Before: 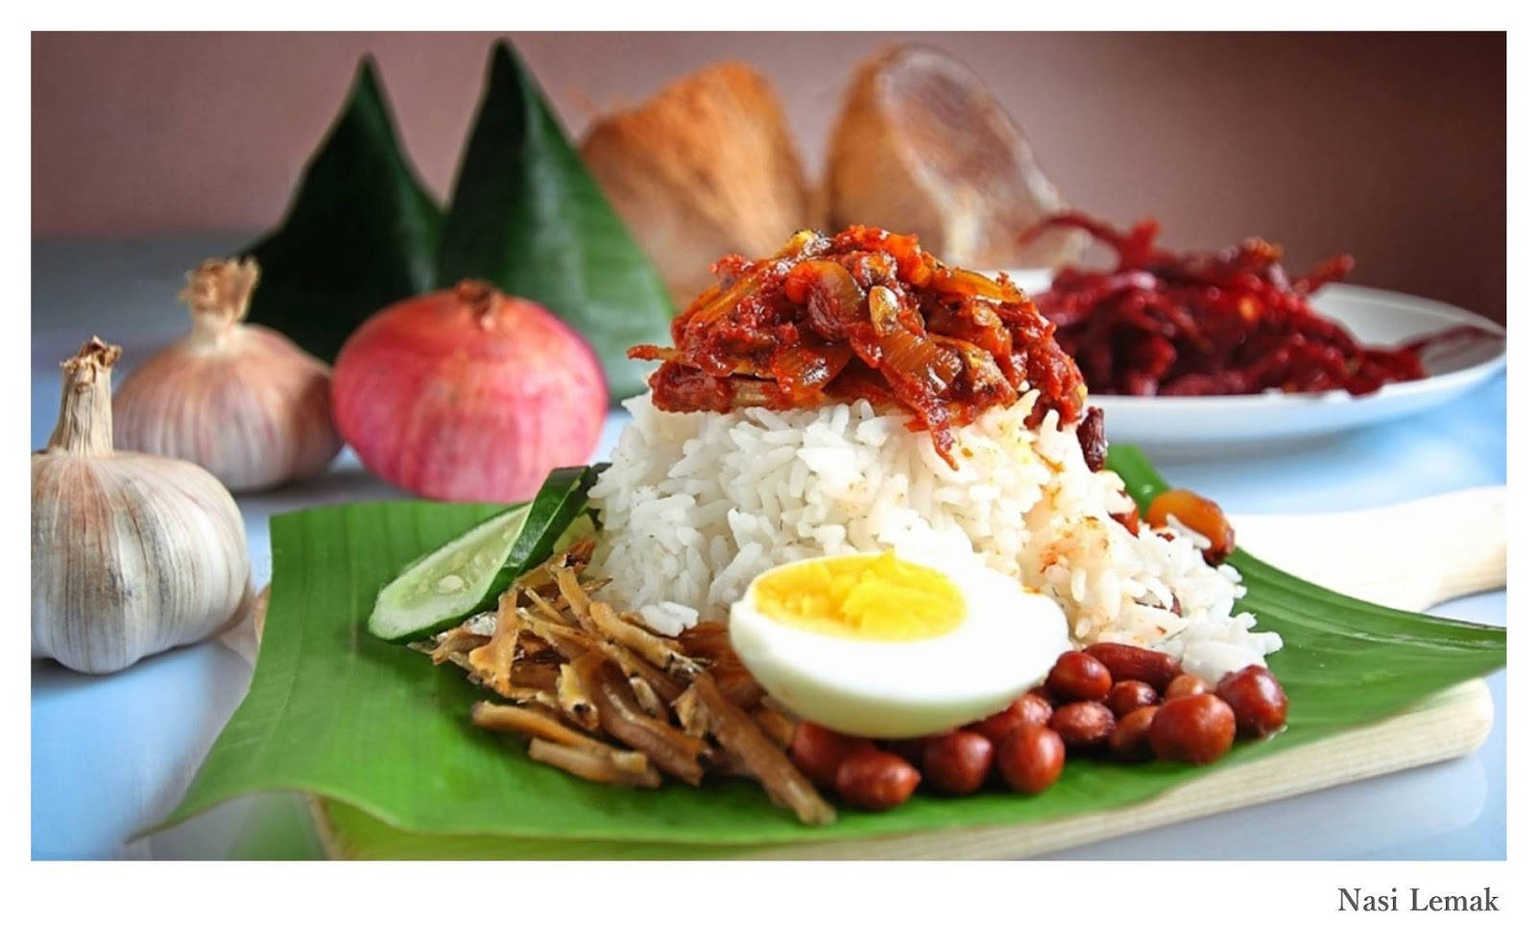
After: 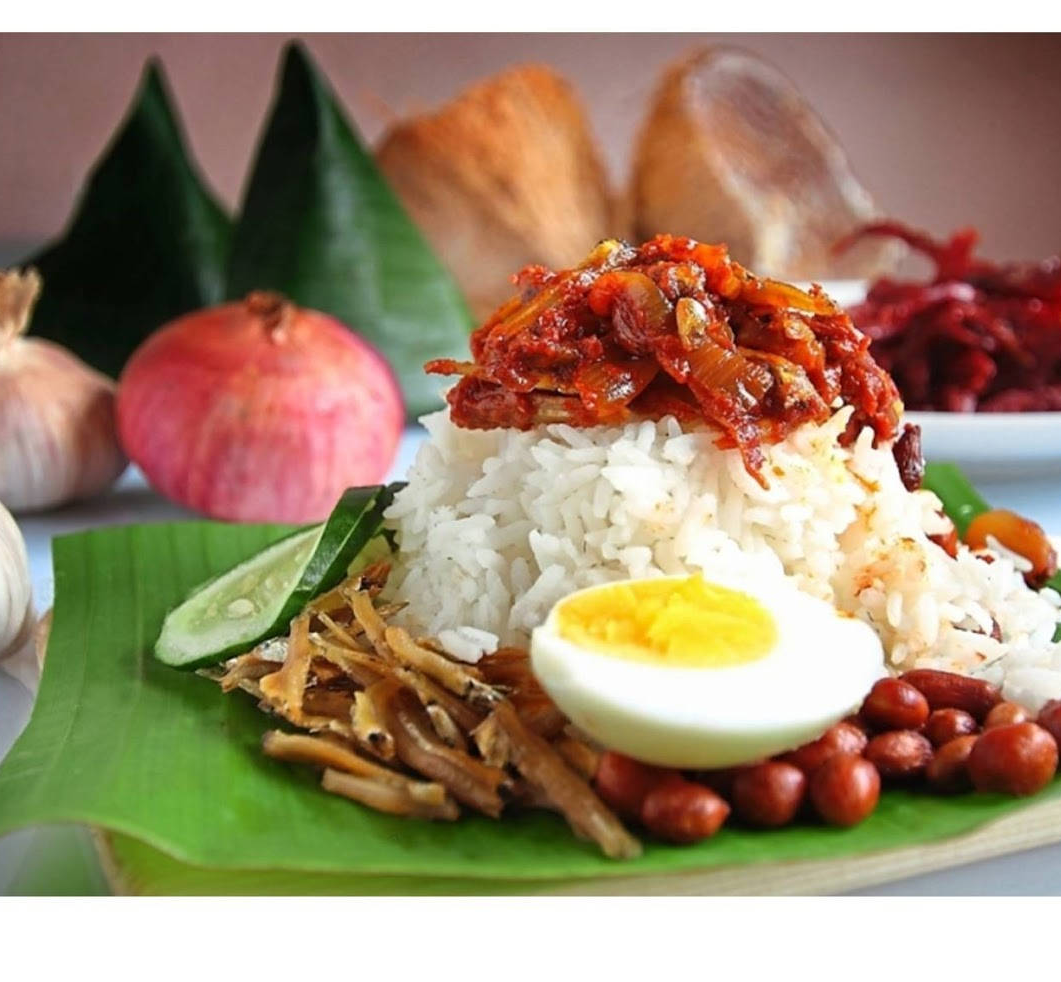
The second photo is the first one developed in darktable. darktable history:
crop and rotate: left 14.318%, right 19.359%
